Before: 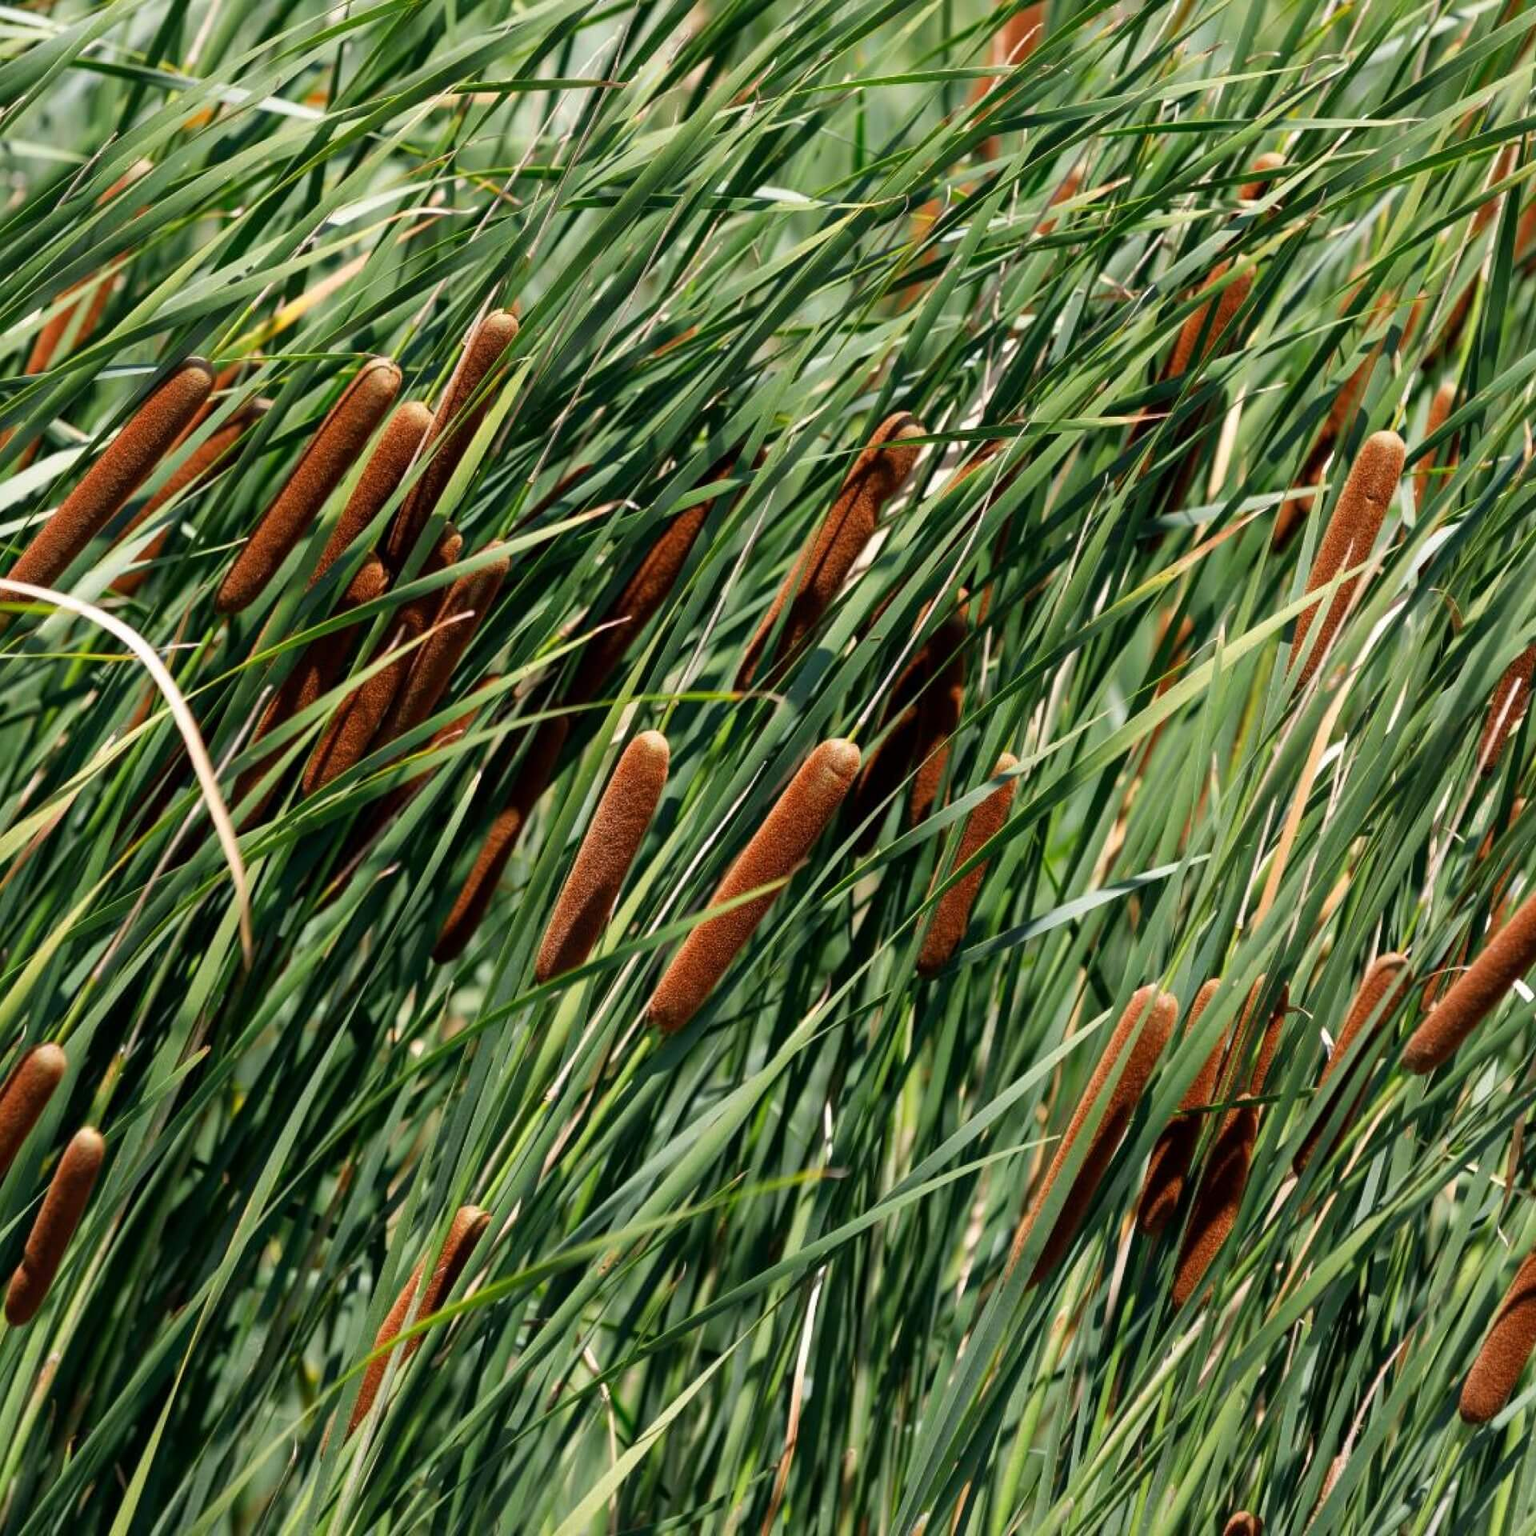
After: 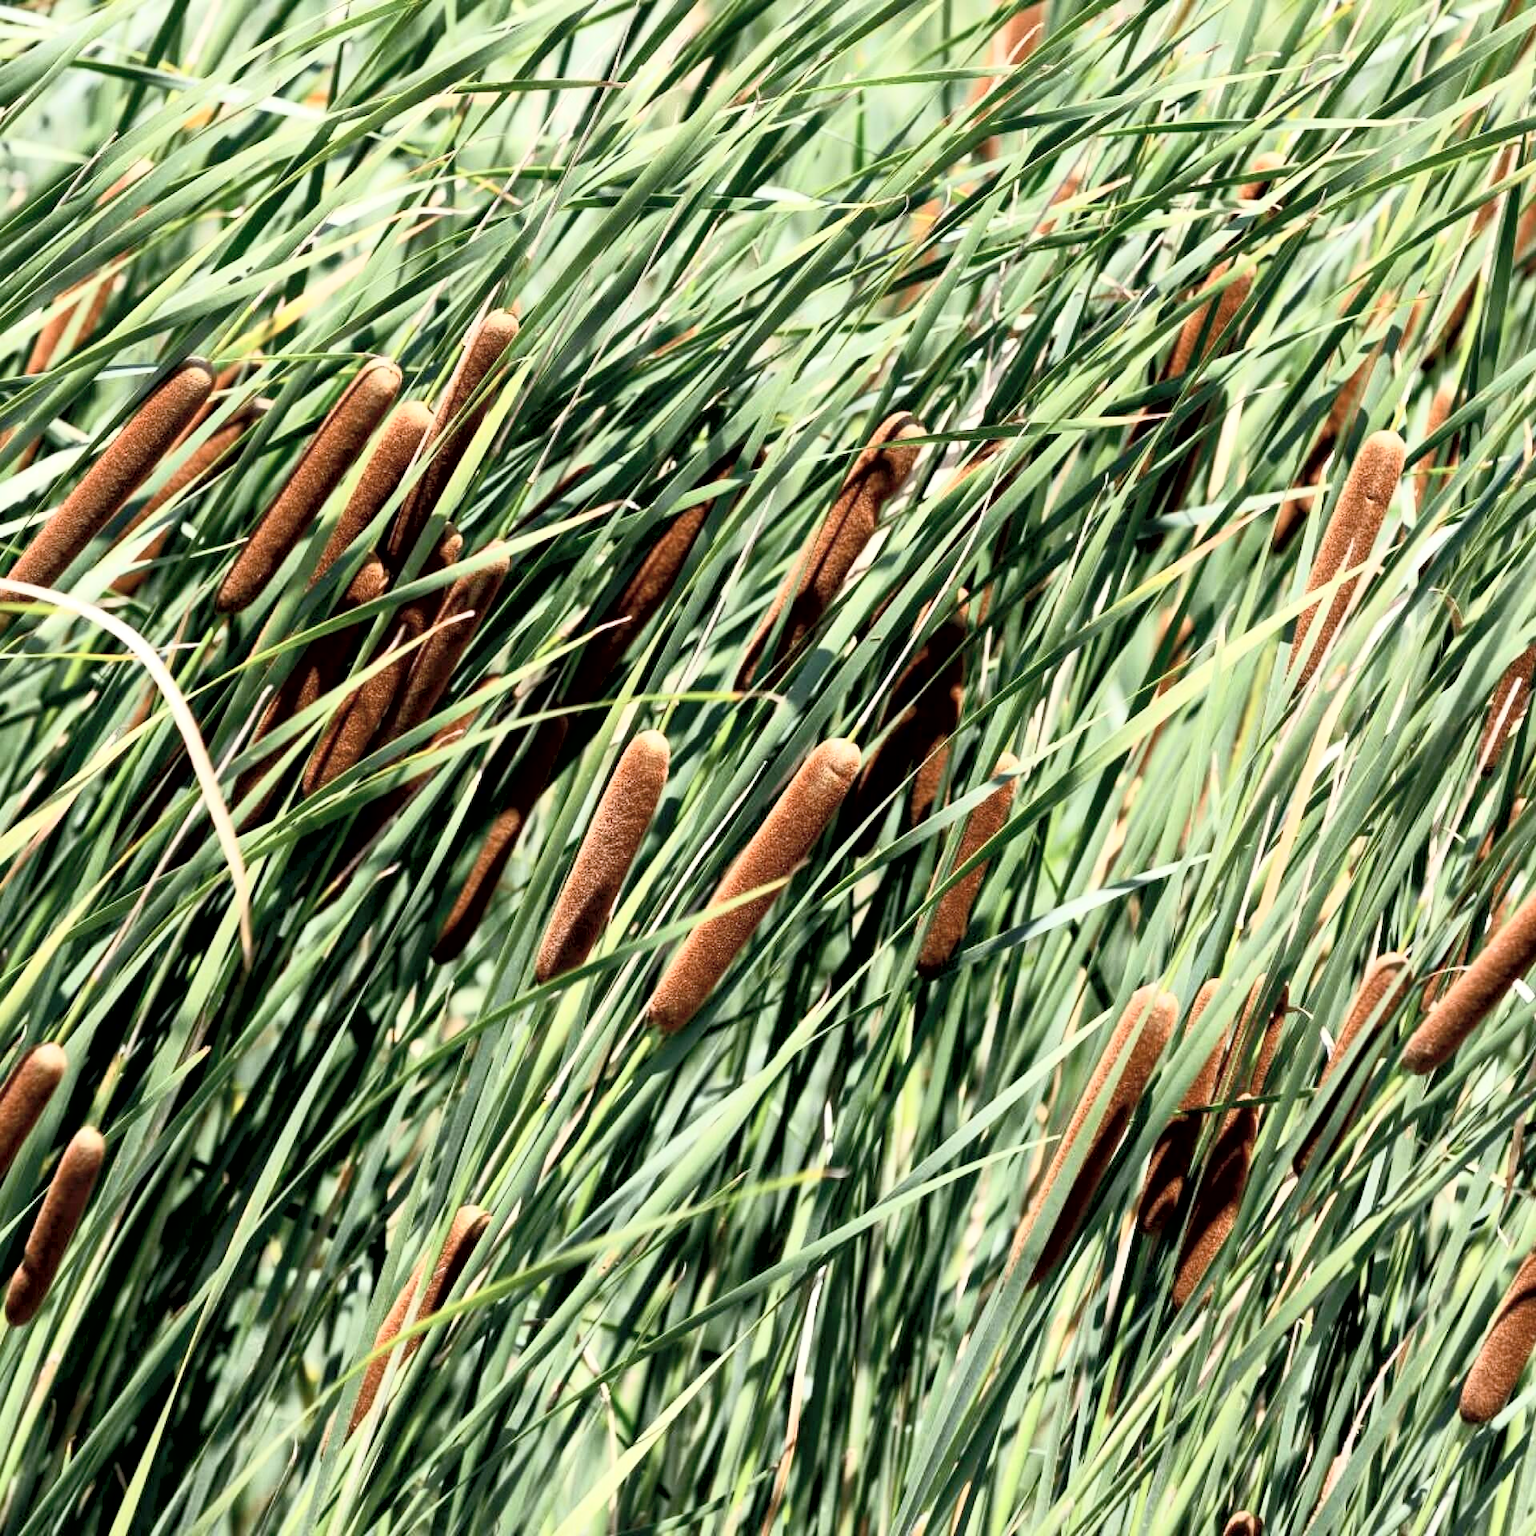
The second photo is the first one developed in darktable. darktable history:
contrast brightness saturation: contrast 0.434, brightness 0.557, saturation -0.2
exposure: black level correction 0.007, exposure 0.157 EV, compensate highlight preservation false
